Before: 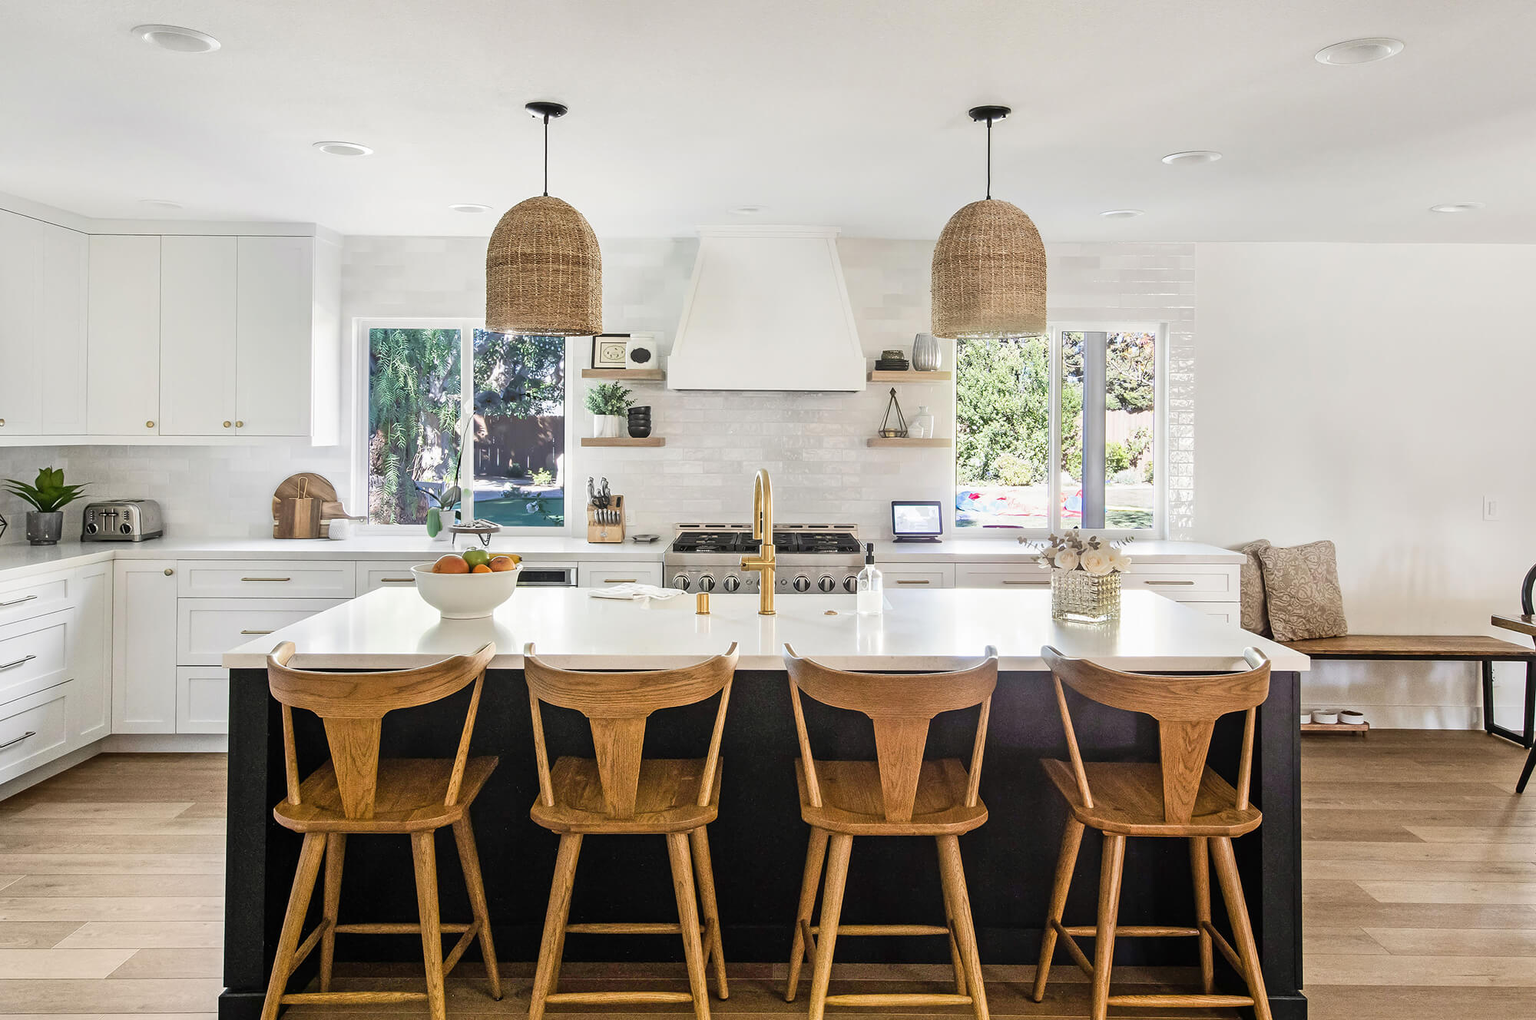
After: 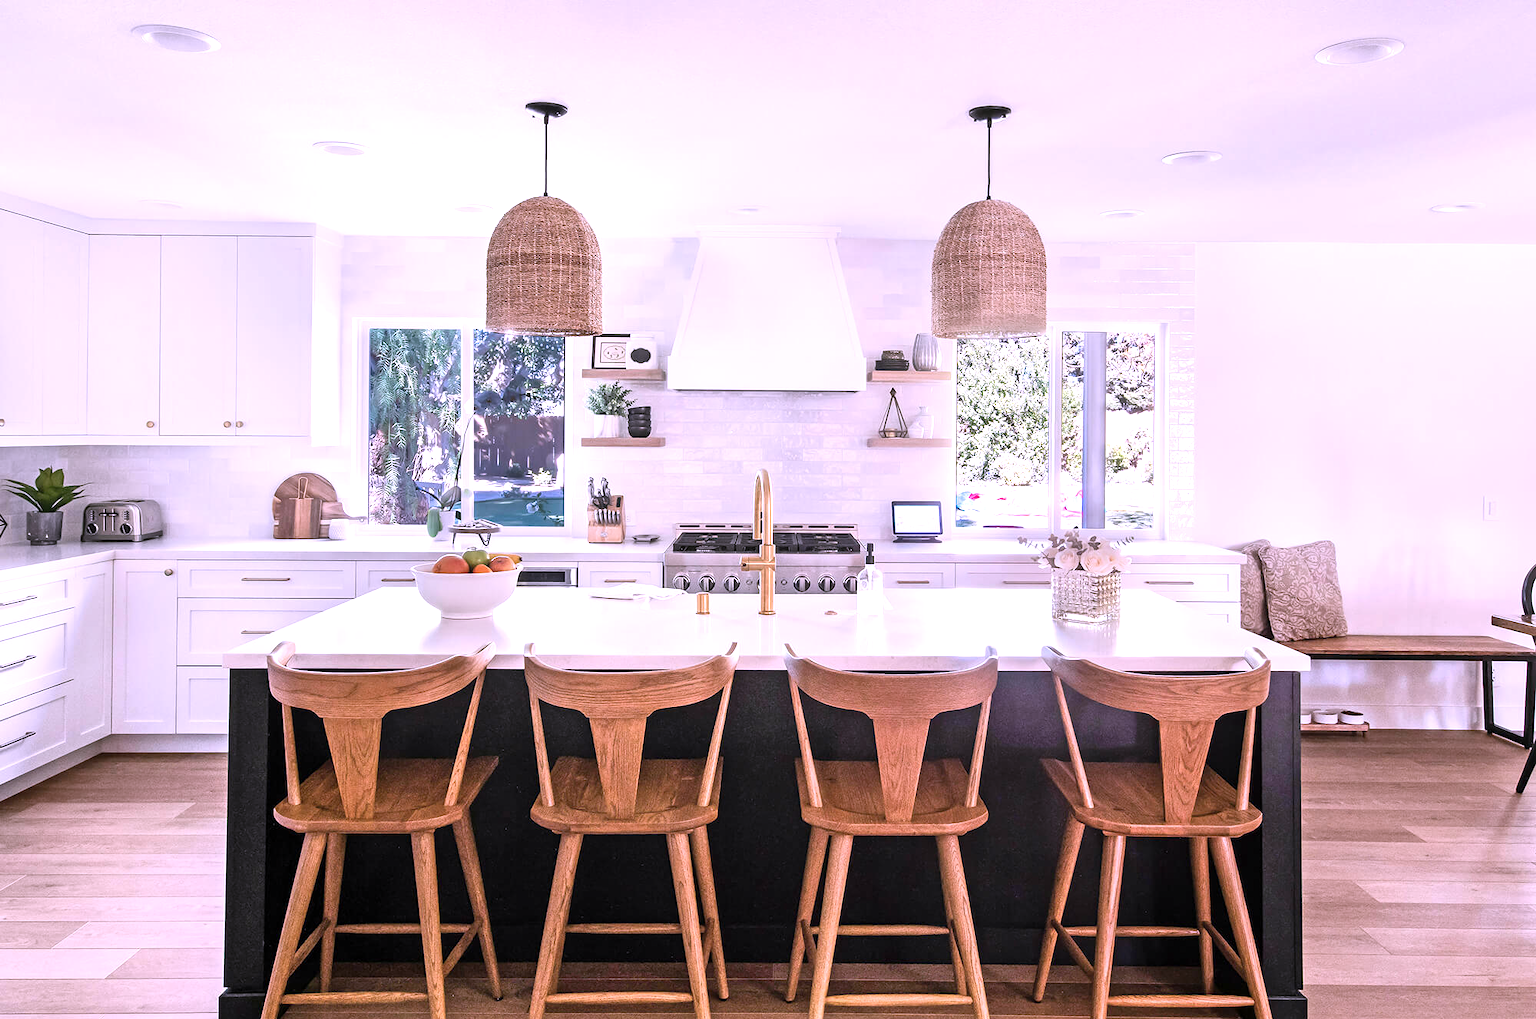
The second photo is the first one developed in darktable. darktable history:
exposure: black level correction 0.001, exposure 0.499 EV, compensate exposure bias true, compensate highlight preservation false
color correction: highlights a* 15.1, highlights b* -25.58
